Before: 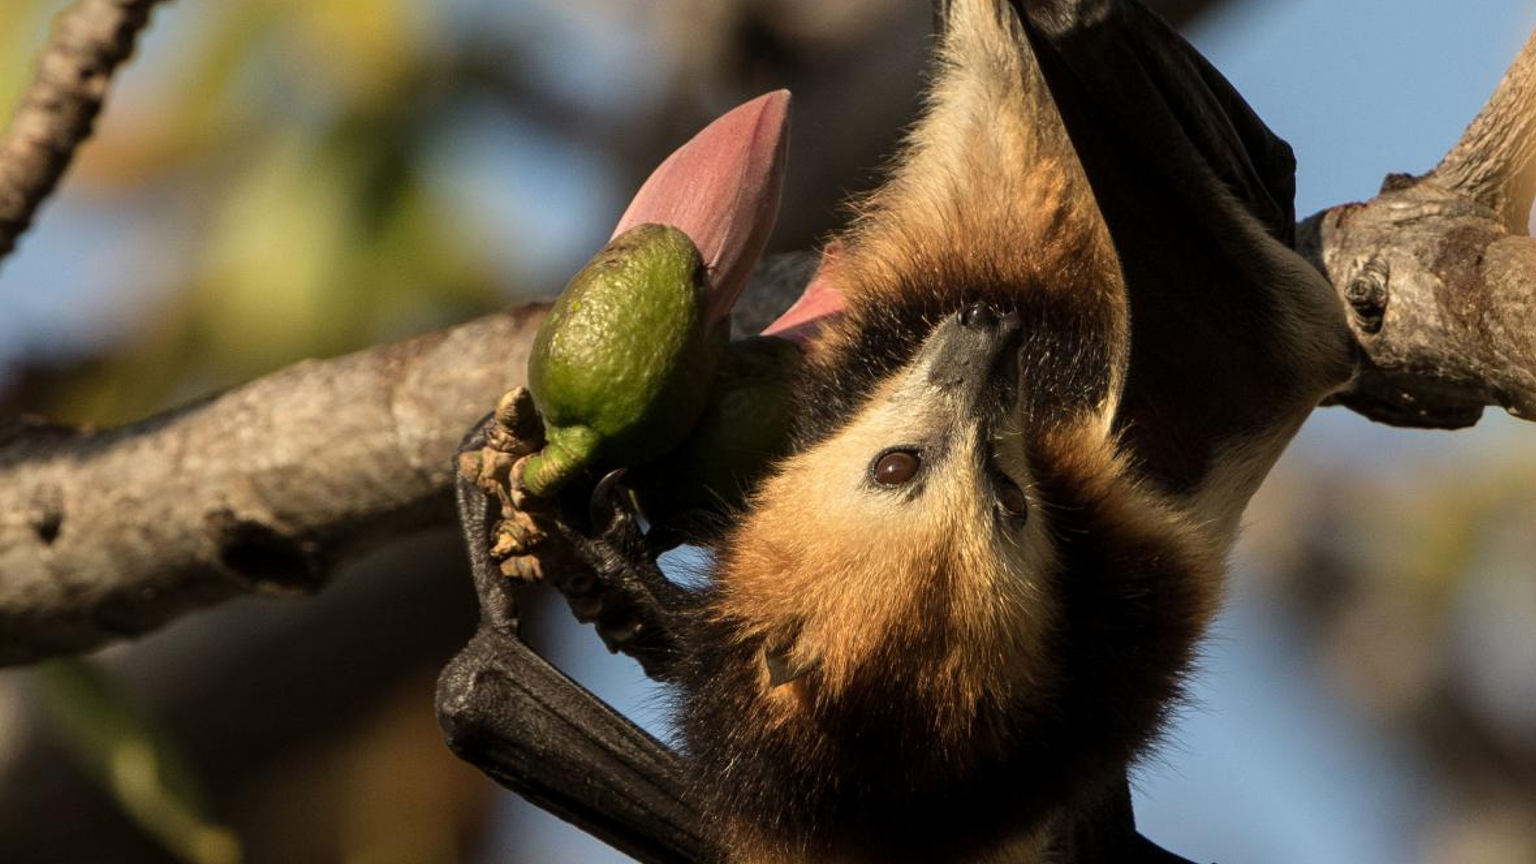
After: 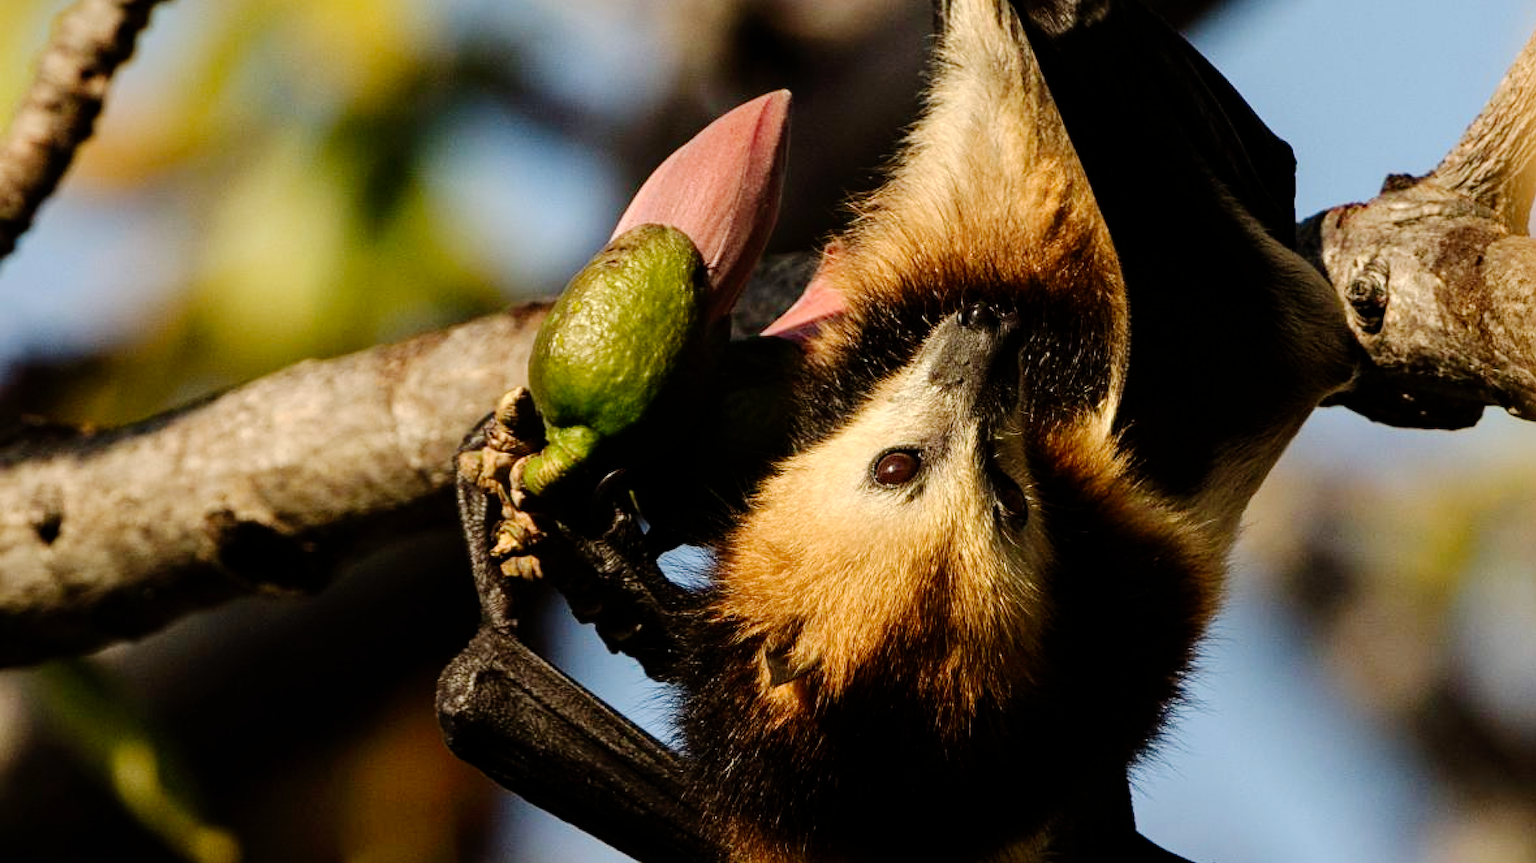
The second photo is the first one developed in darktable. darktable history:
haze removal: strength 0.1, compatibility mode true, adaptive false
tone curve: curves: ch0 [(0, 0) (0.003, 0) (0.011, 0.001) (0.025, 0.003) (0.044, 0.005) (0.069, 0.012) (0.1, 0.023) (0.136, 0.039) (0.177, 0.088) (0.224, 0.15) (0.277, 0.24) (0.335, 0.337) (0.399, 0.437) (0.468, 0.535) (0.543, 0.629) (0.623, 0.71) (0.709, 0.782) (0.801, 0.856) (0.898, 0.94) (1, 1)], preserve colors none
sharpen: amount 0.2
